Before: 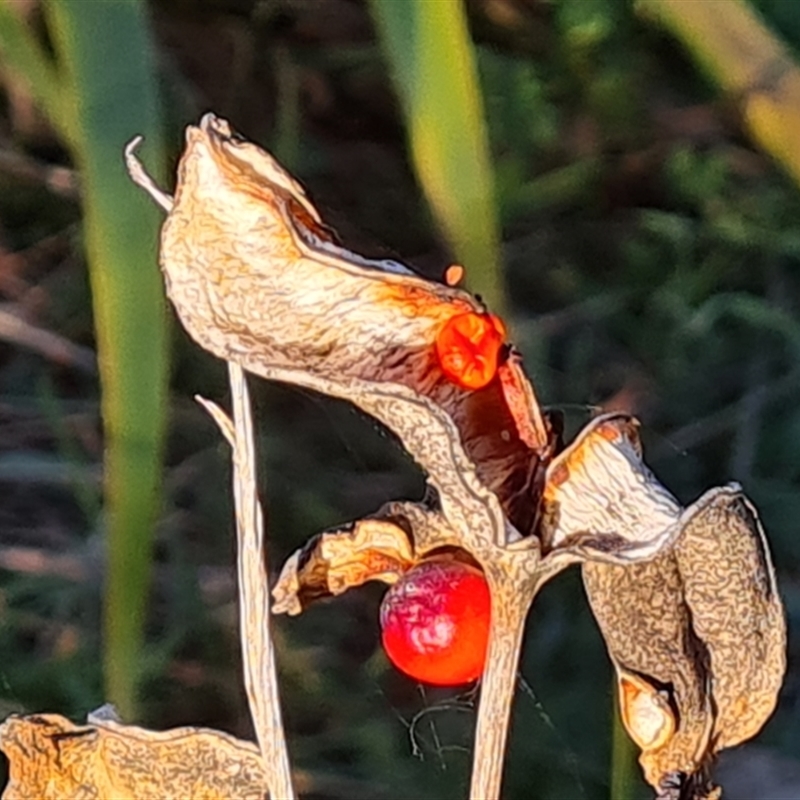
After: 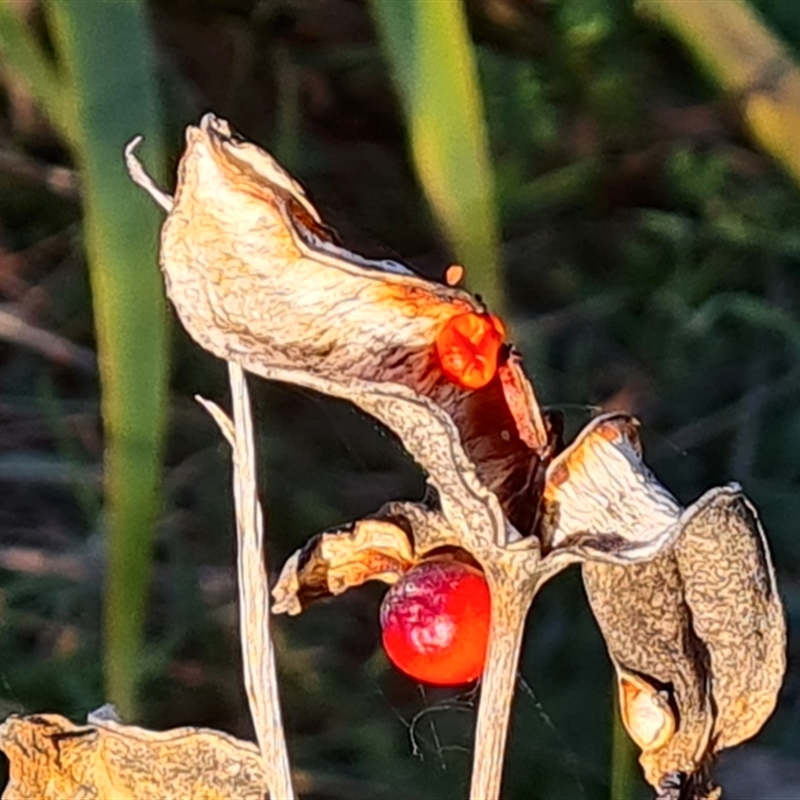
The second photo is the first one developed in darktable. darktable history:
contrast brightness saturation: contrast 0.138
